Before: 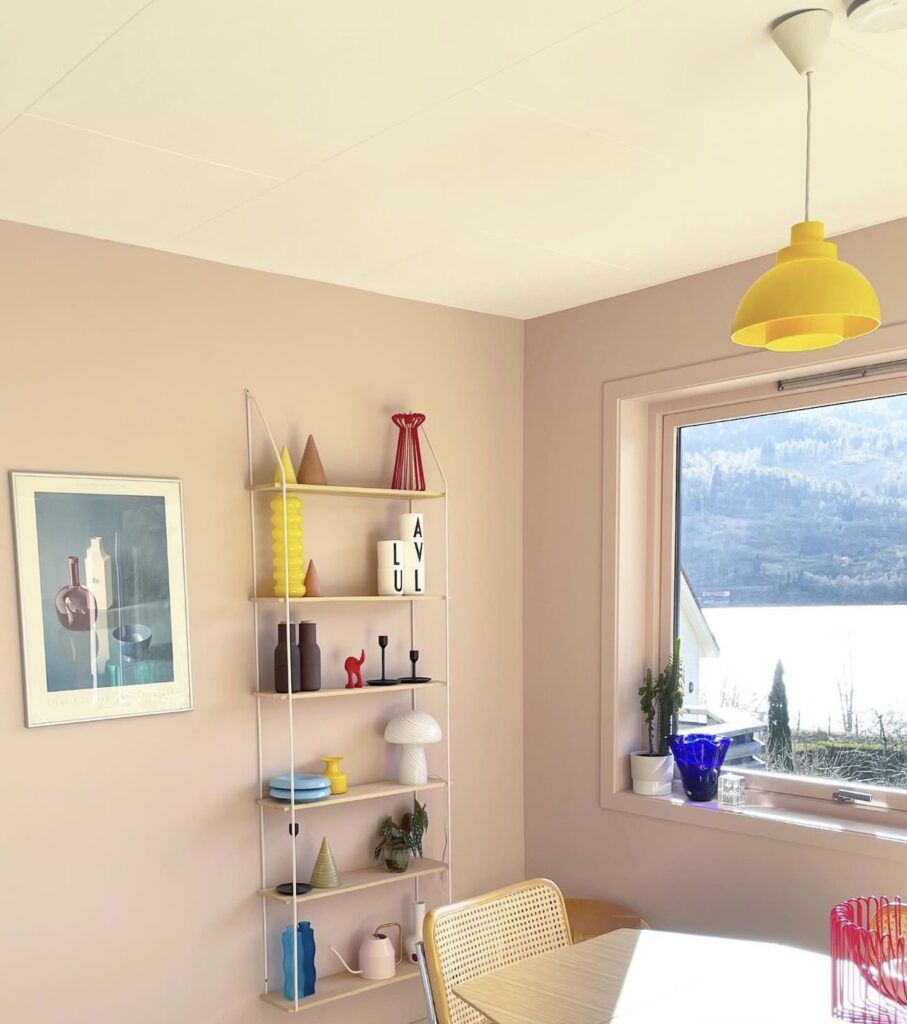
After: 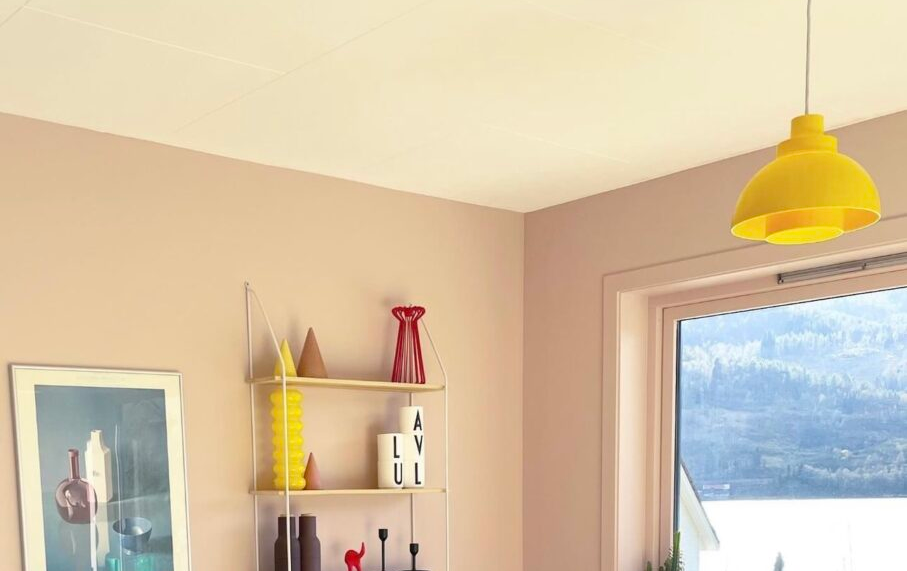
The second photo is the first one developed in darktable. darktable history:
crop and rotate: top 10.53%, bottom 33.625%
